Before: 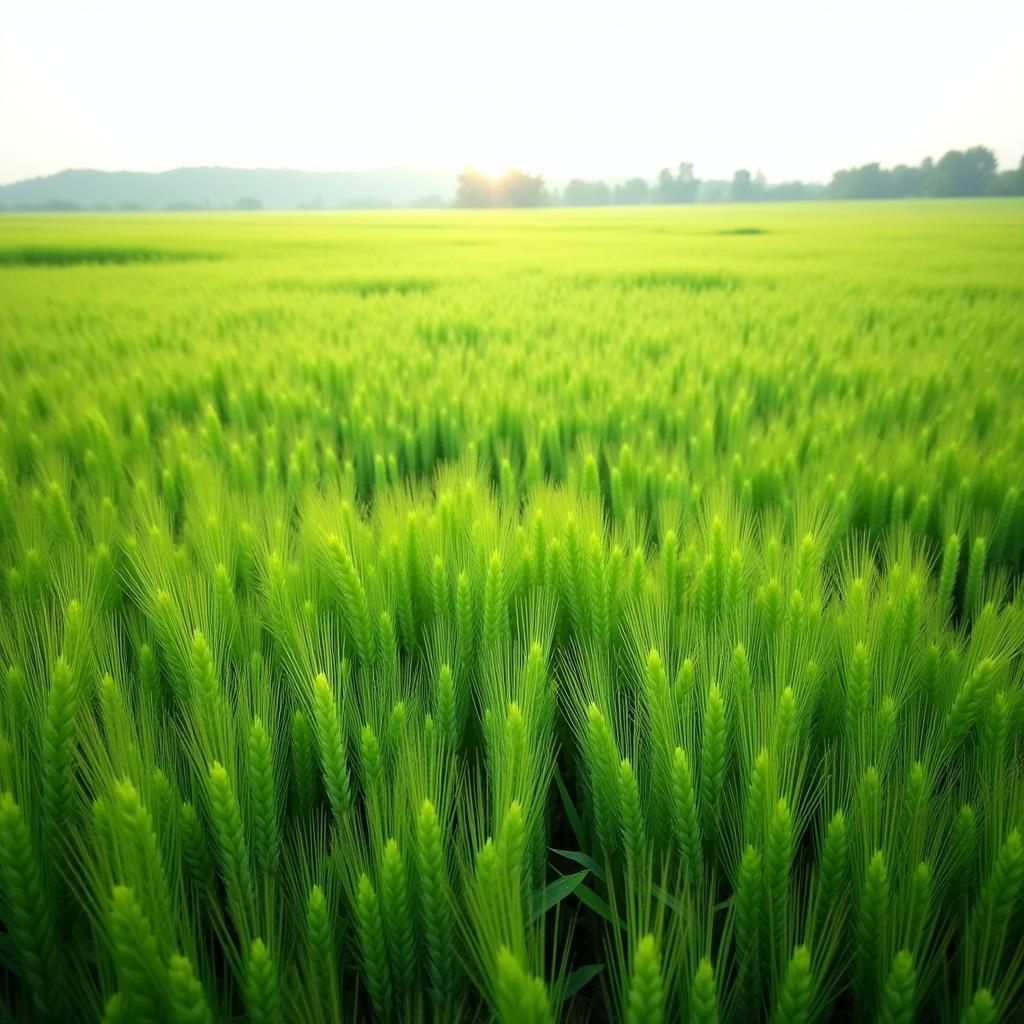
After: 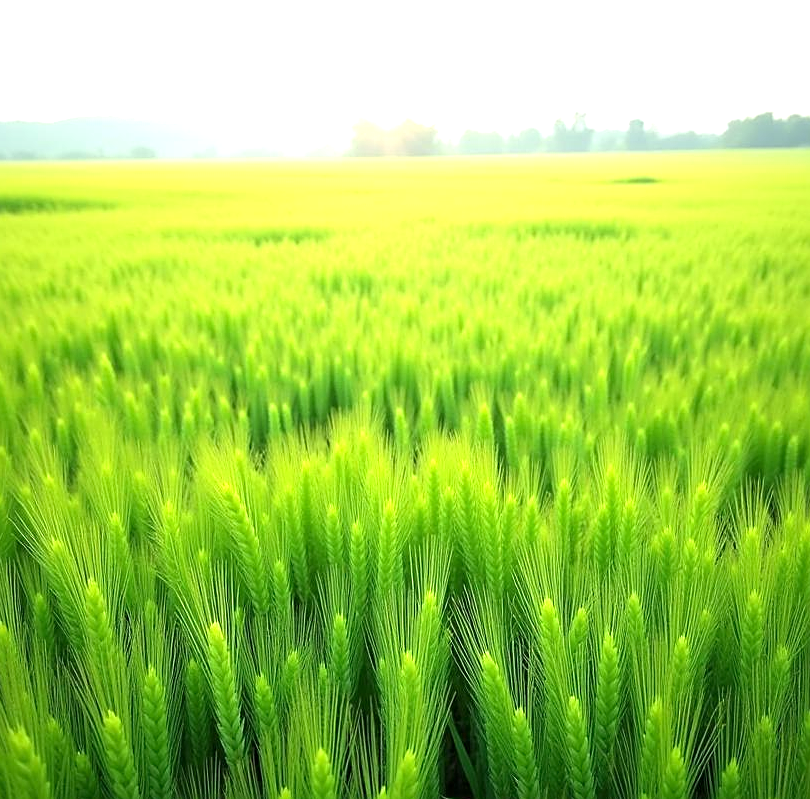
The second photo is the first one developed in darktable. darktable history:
crop and rotate: left 10.444%, top 5.036%, right 10.358%, bottom 16.84%
sharpen: on, module defaults
exposure: exposure 0.56 EV, compensate exposure bias true, compensate highlight preservation false
